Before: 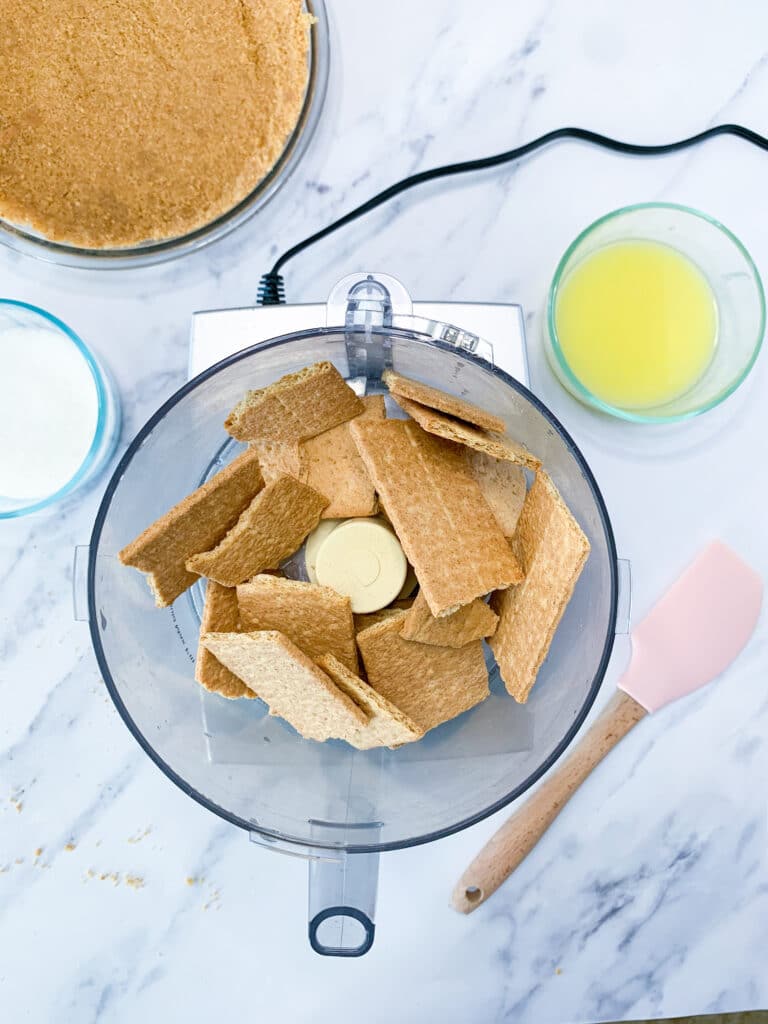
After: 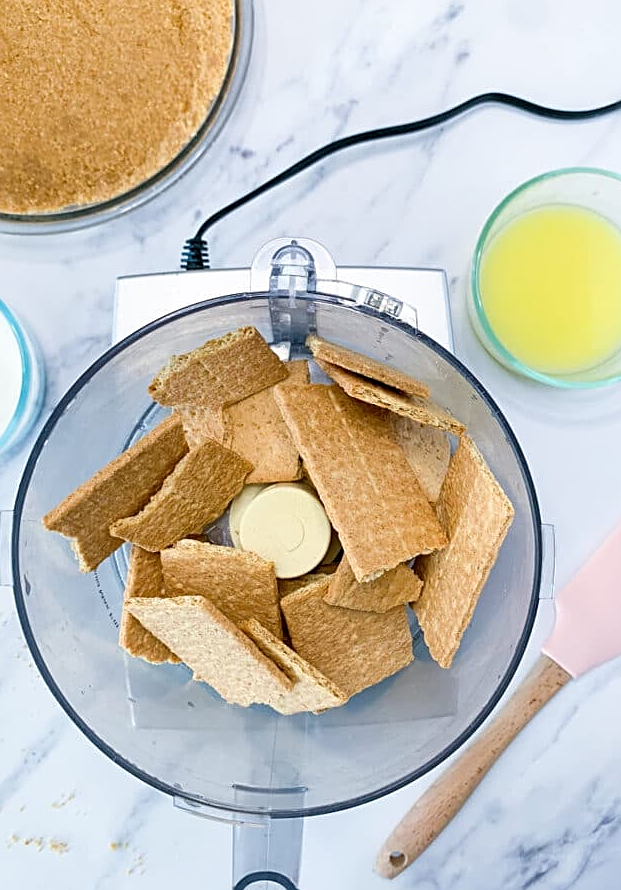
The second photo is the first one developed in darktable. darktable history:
sharpen: on, module defaults
crop: left 9.929%, top 3.475%, right 9.188%, bottom 9.529%
